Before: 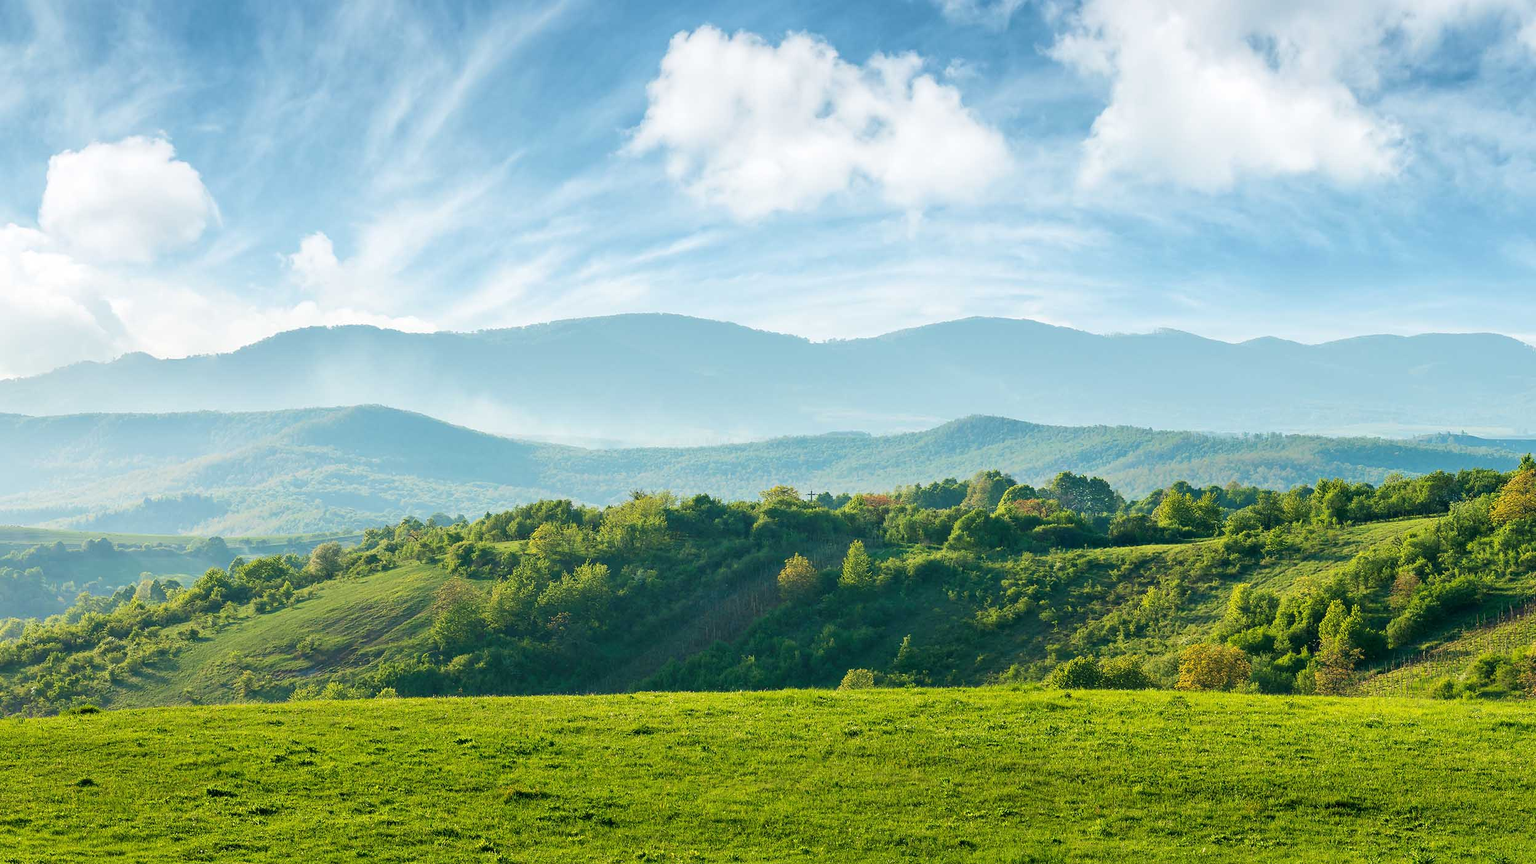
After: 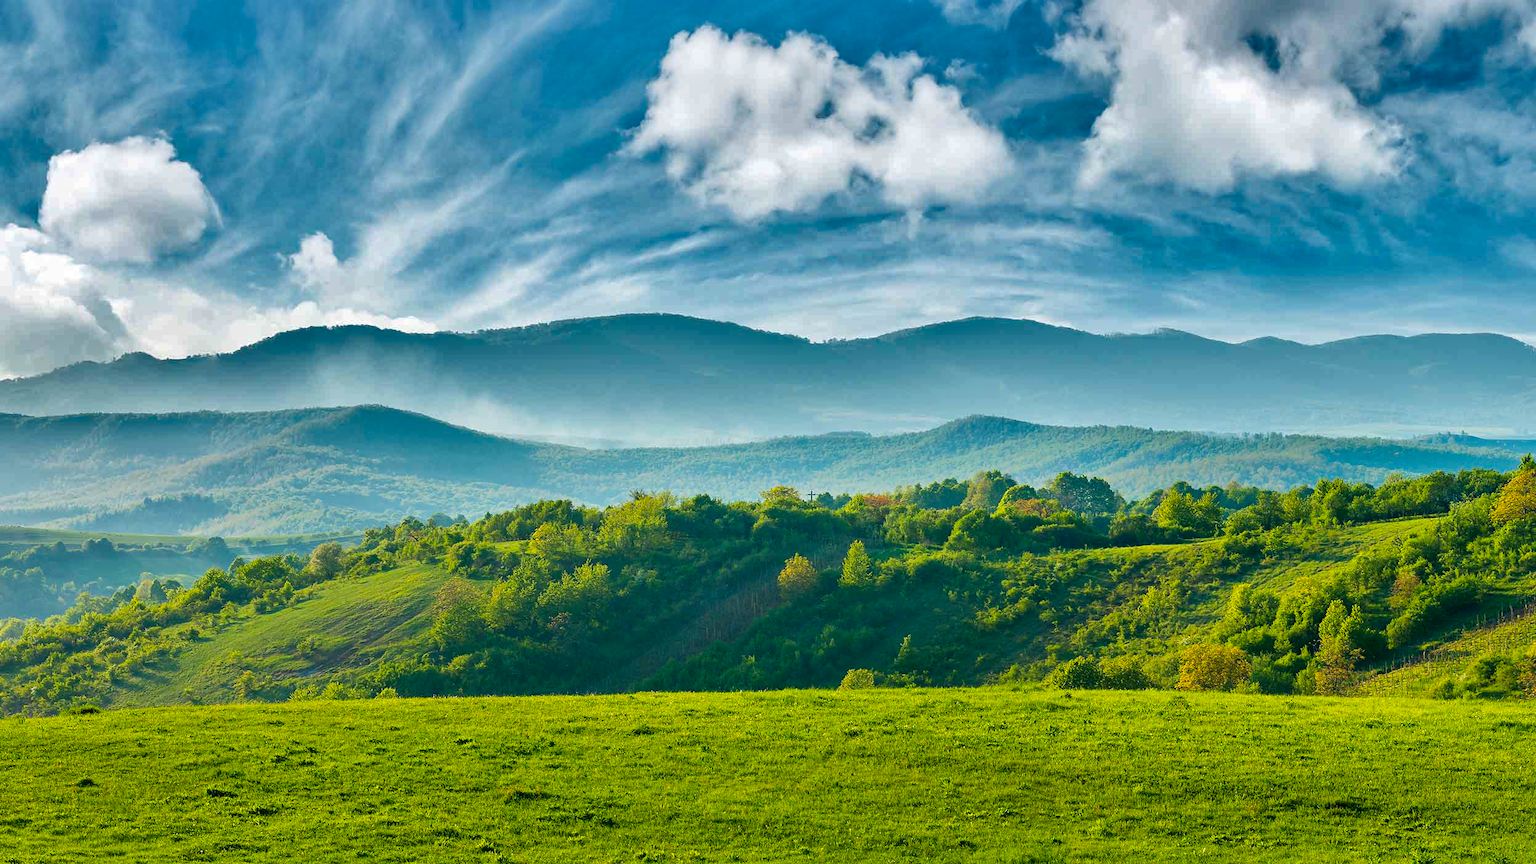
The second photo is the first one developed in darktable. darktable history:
exposure: compensate highlight preservation false
color balance rgb: perceptual saturation grading › global saturation 20%, global vibrance 20%
tone equalizer: -8 EV -0.55 EV
shadows and highlights: shadows 24.5, highlights -78.15, soften with gaussian
